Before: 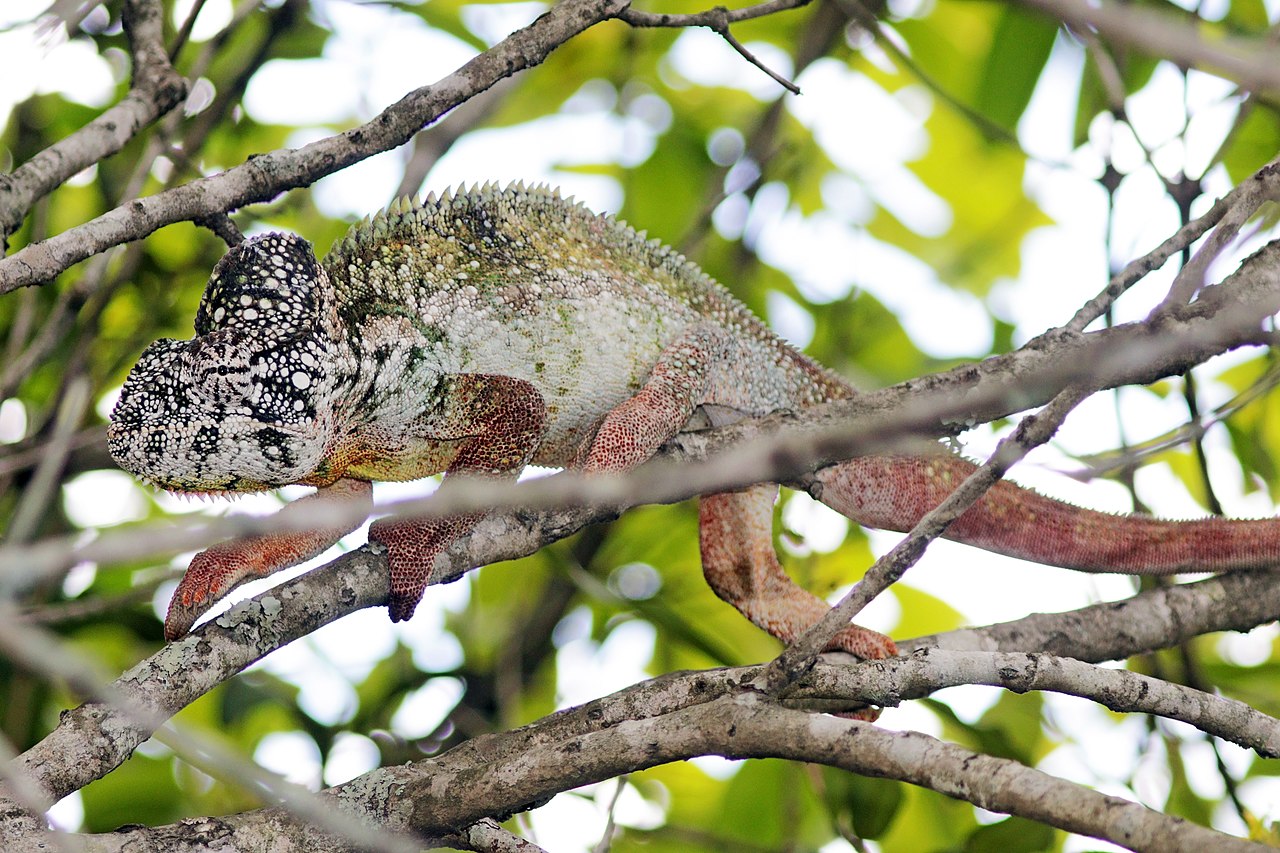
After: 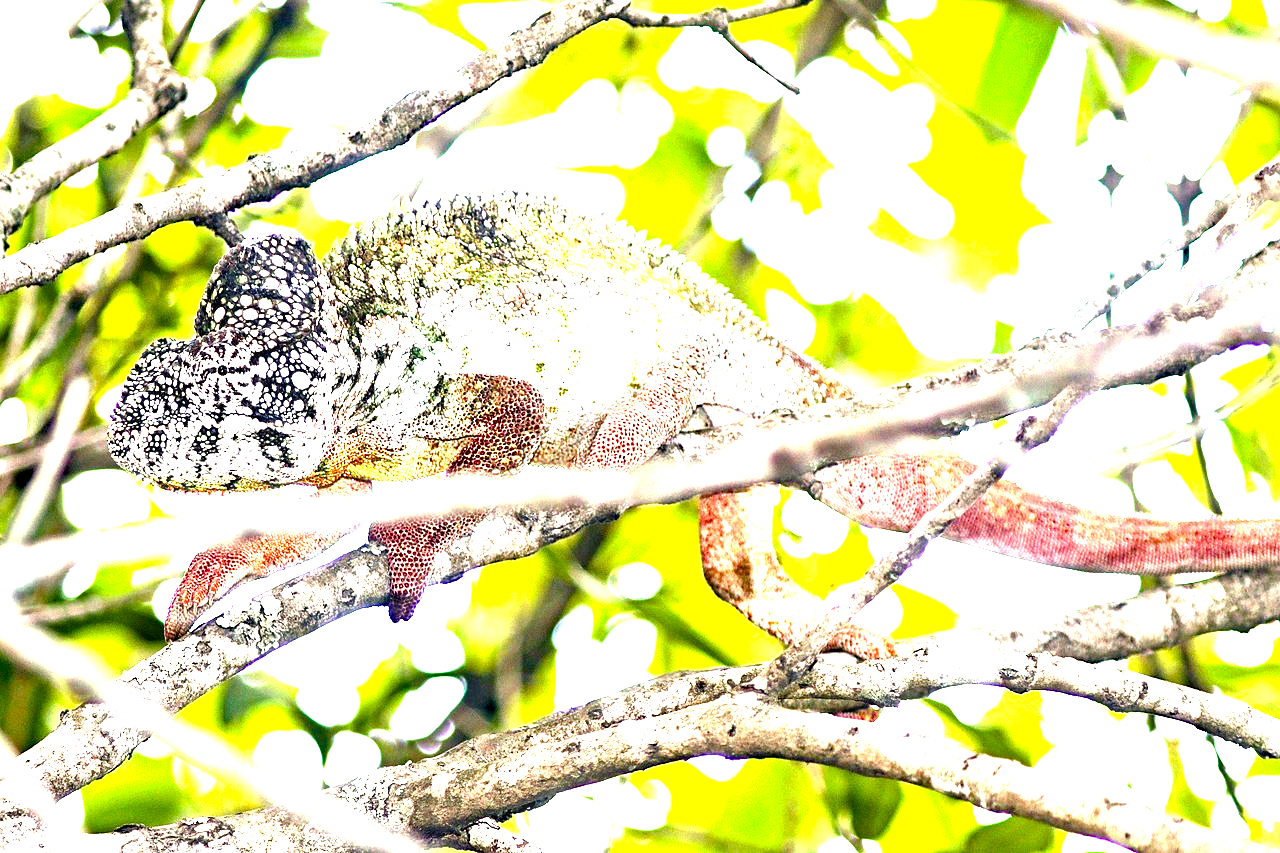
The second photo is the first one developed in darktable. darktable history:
exposure: exposure 2 EV, compensate highlight preservation false
color balance rgb: perceptual saturation grading › mid-tones 6.33%, perceptual saturation grading › shadows 72.44%, perceptual brilliance grading › highlights 11.59%, contrast 5.05%
haze removal: compatibility mode true, adaptive false
